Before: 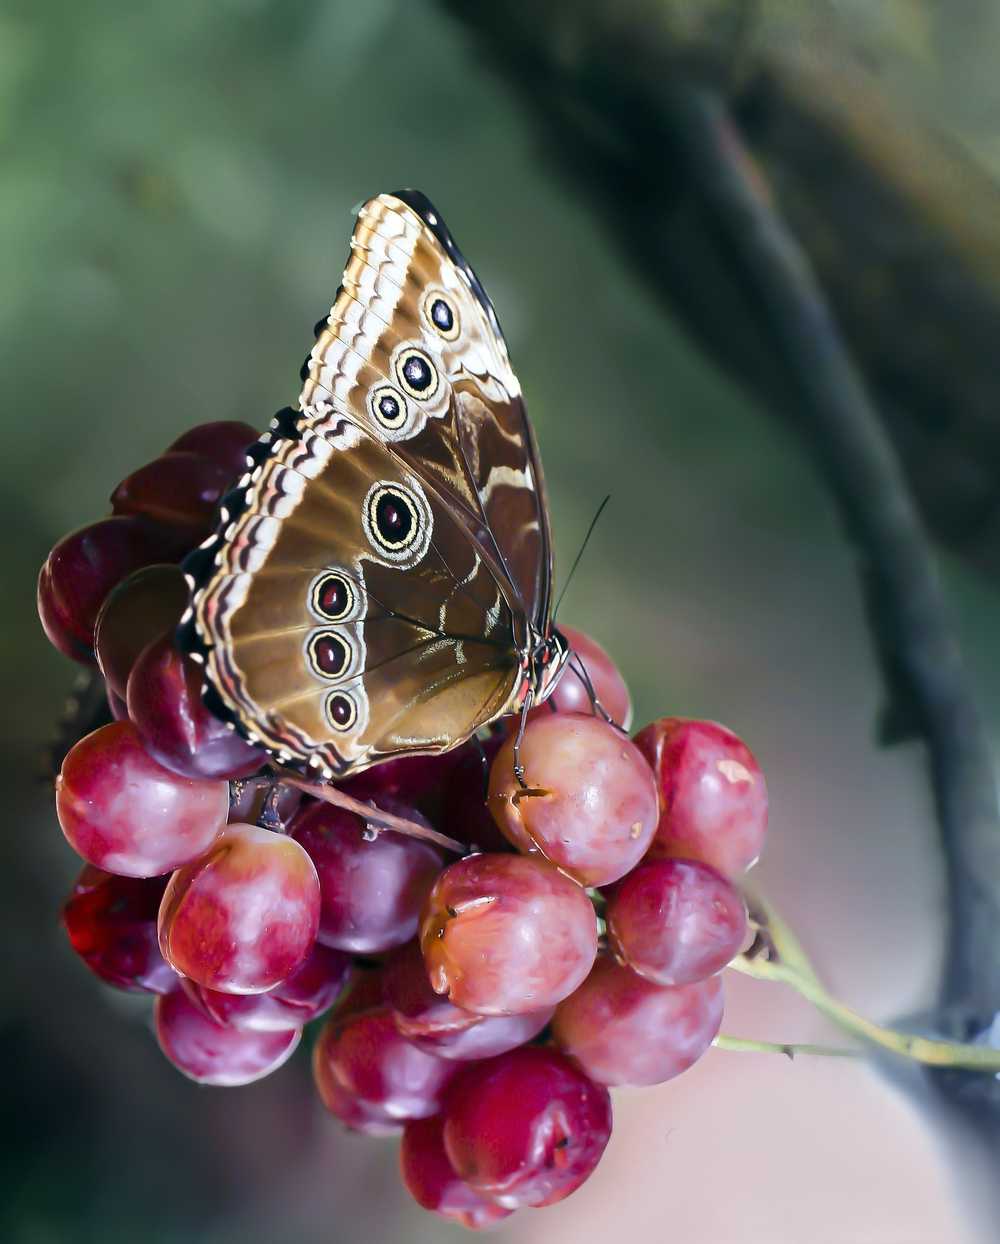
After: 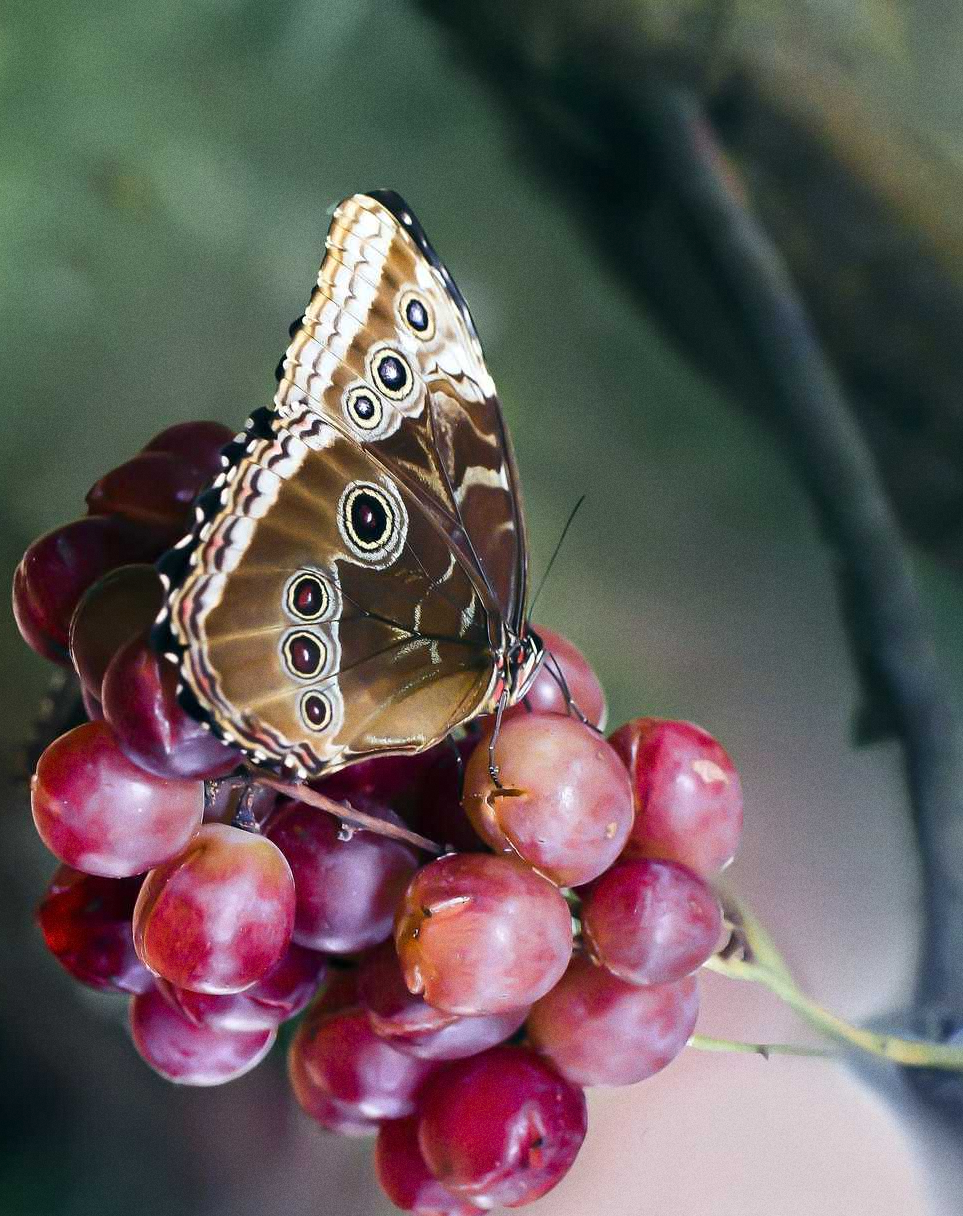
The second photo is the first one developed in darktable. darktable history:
crop and rotate: left 2.536%, right 1.107%, bottom 2.246%
grain: on, module defaults
